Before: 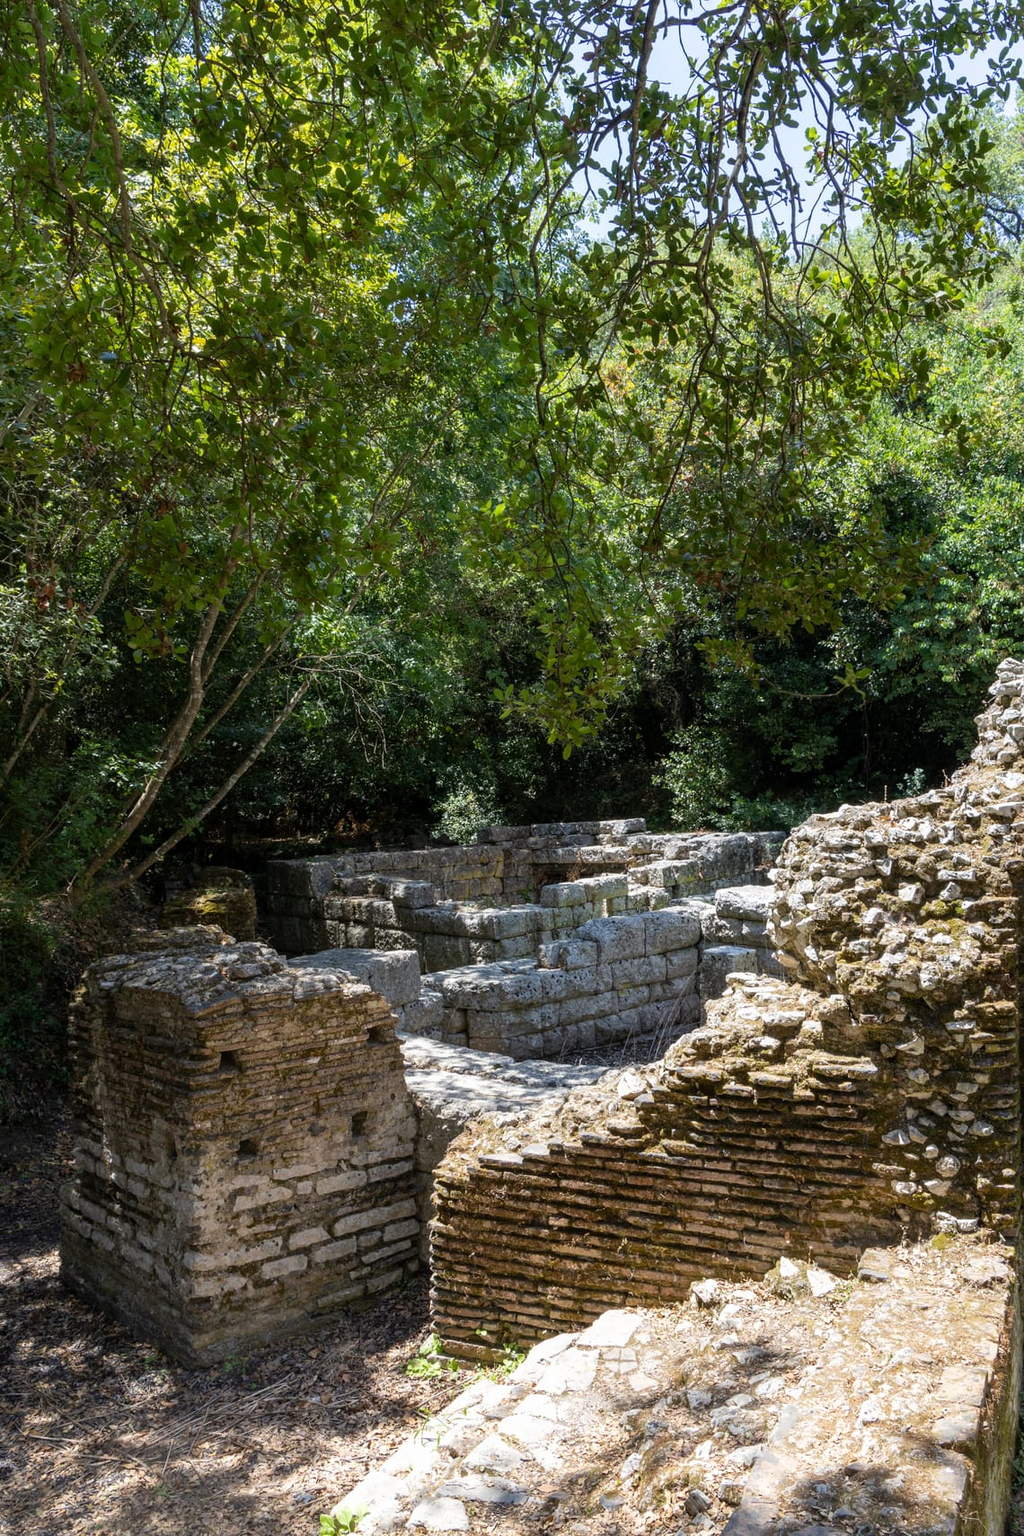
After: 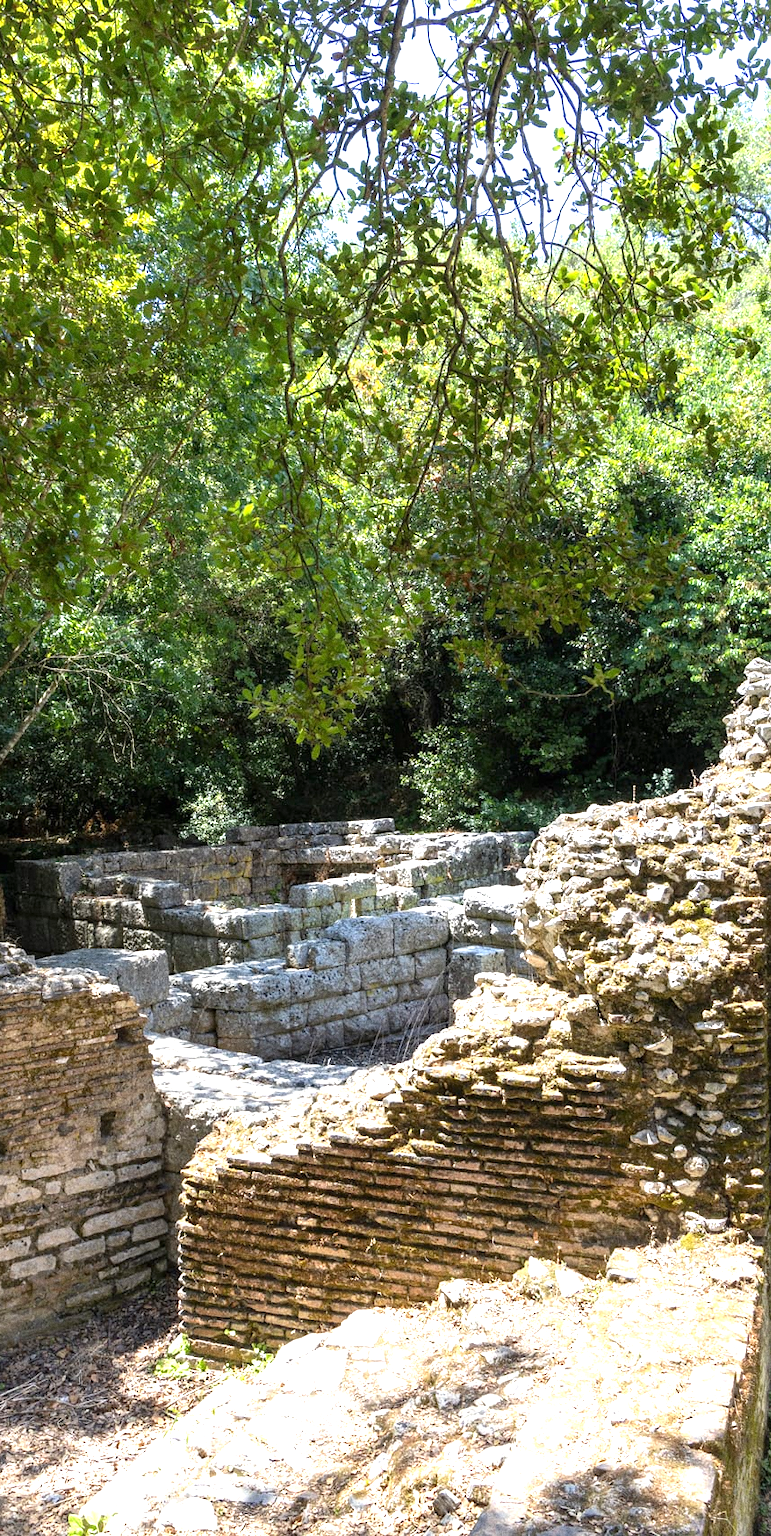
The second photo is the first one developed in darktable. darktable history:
grain: coarseness 0.09 ISO
tone equalizer: on, module defaults
crop and rotate: left 24.6%
exposure: black level correction 0, exposure 0.95 EV, compensate exposure bias true, compensate highlight preservation false
